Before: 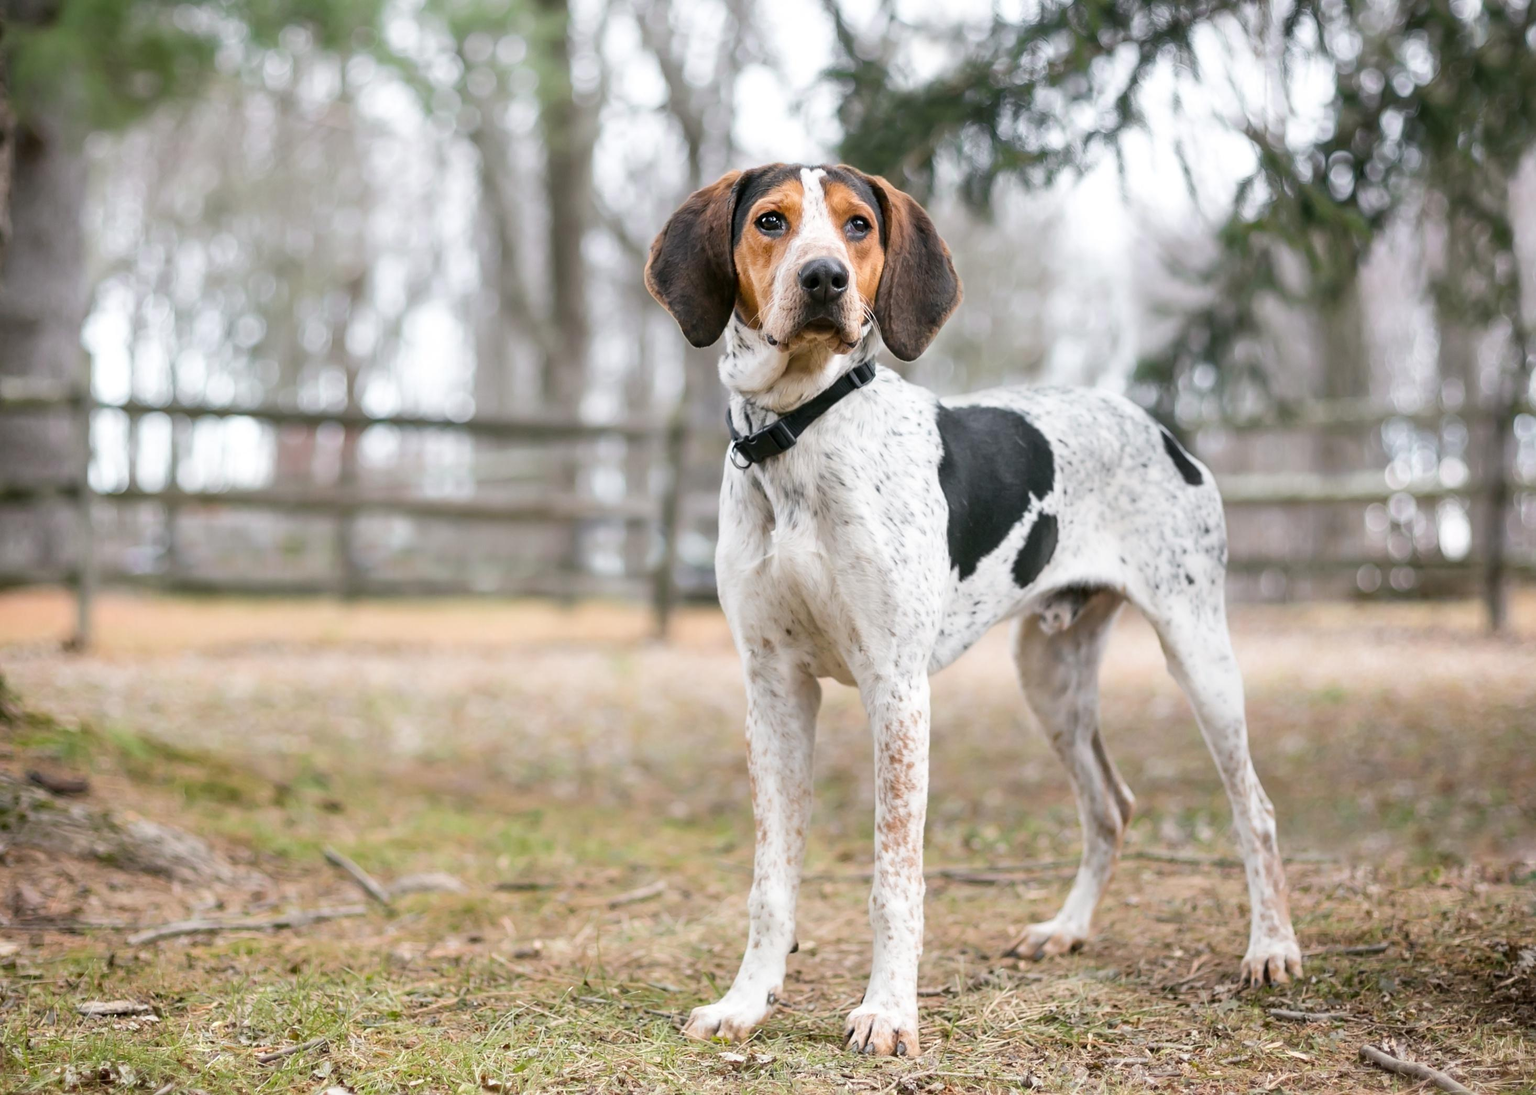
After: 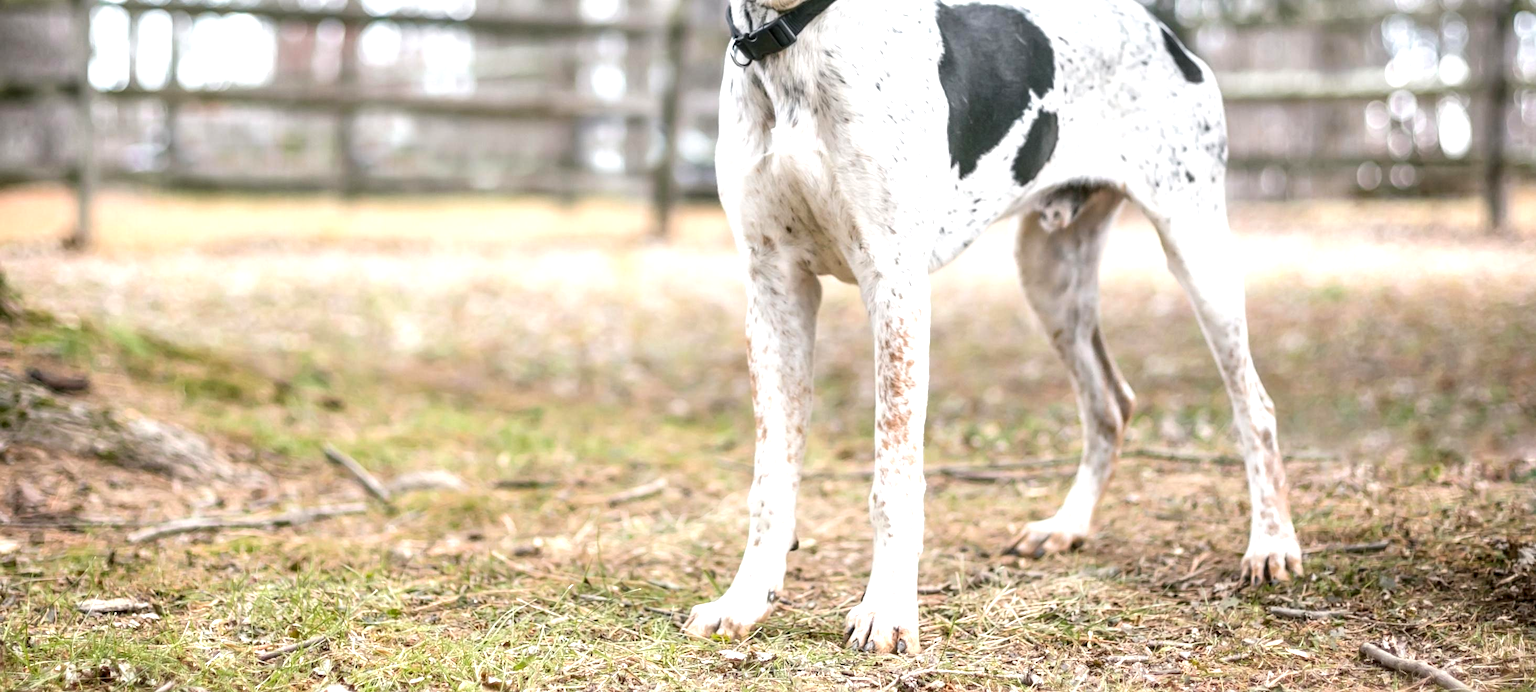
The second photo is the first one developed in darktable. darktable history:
exposure: exposure 0.61 EV, compensate highlight preservation false
local contrast: detail 130%
crop and rotate: top 36.791%
